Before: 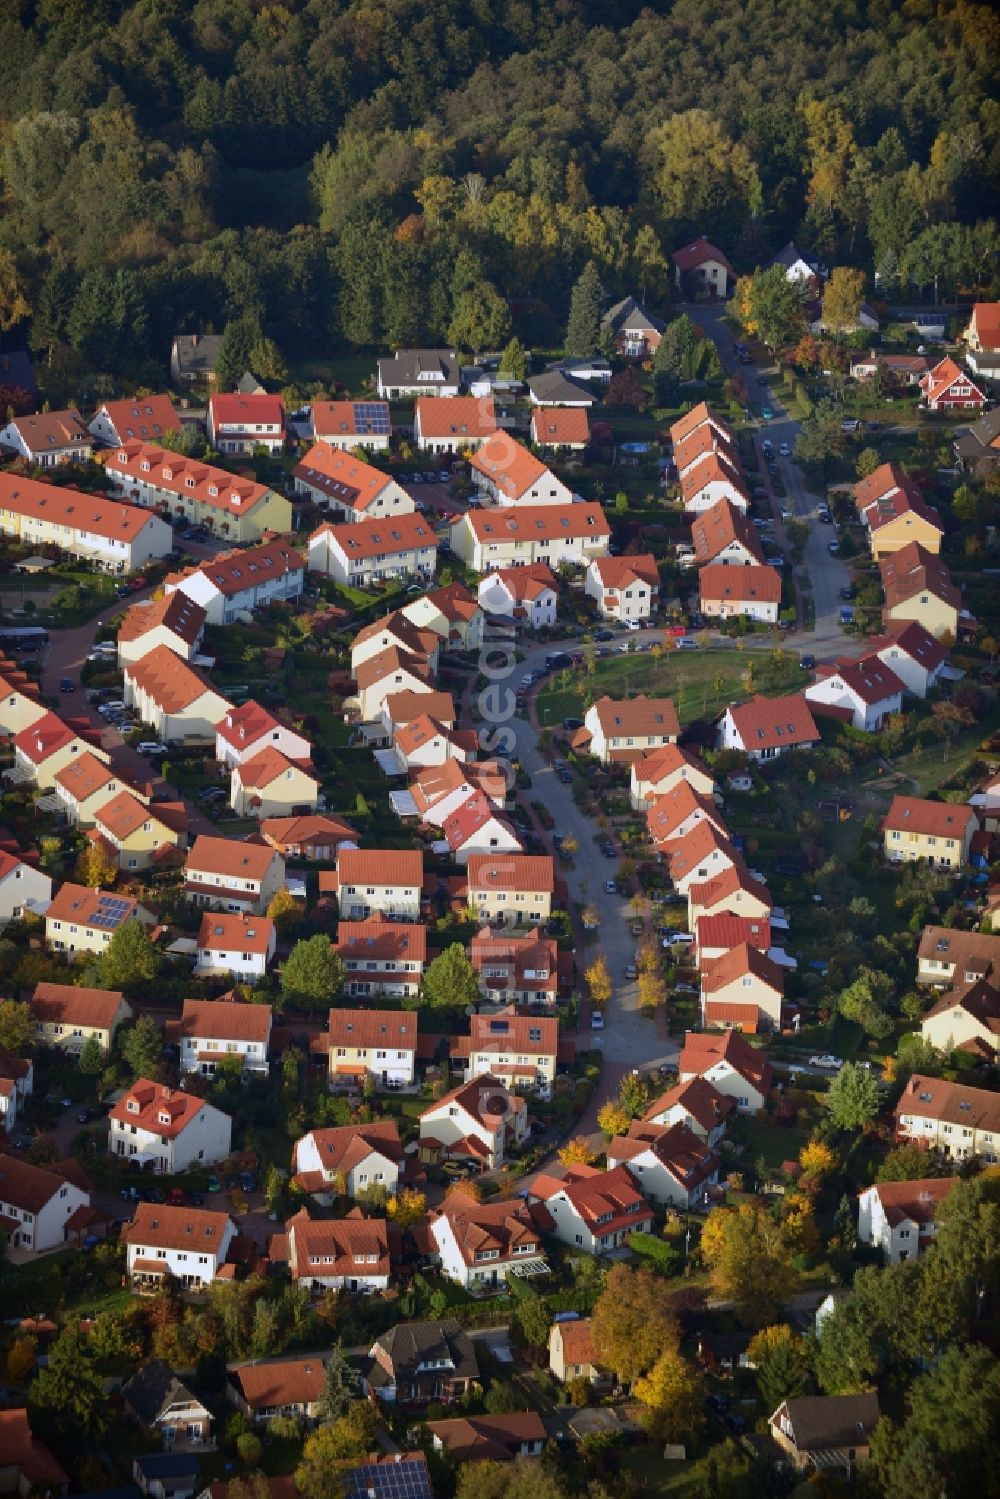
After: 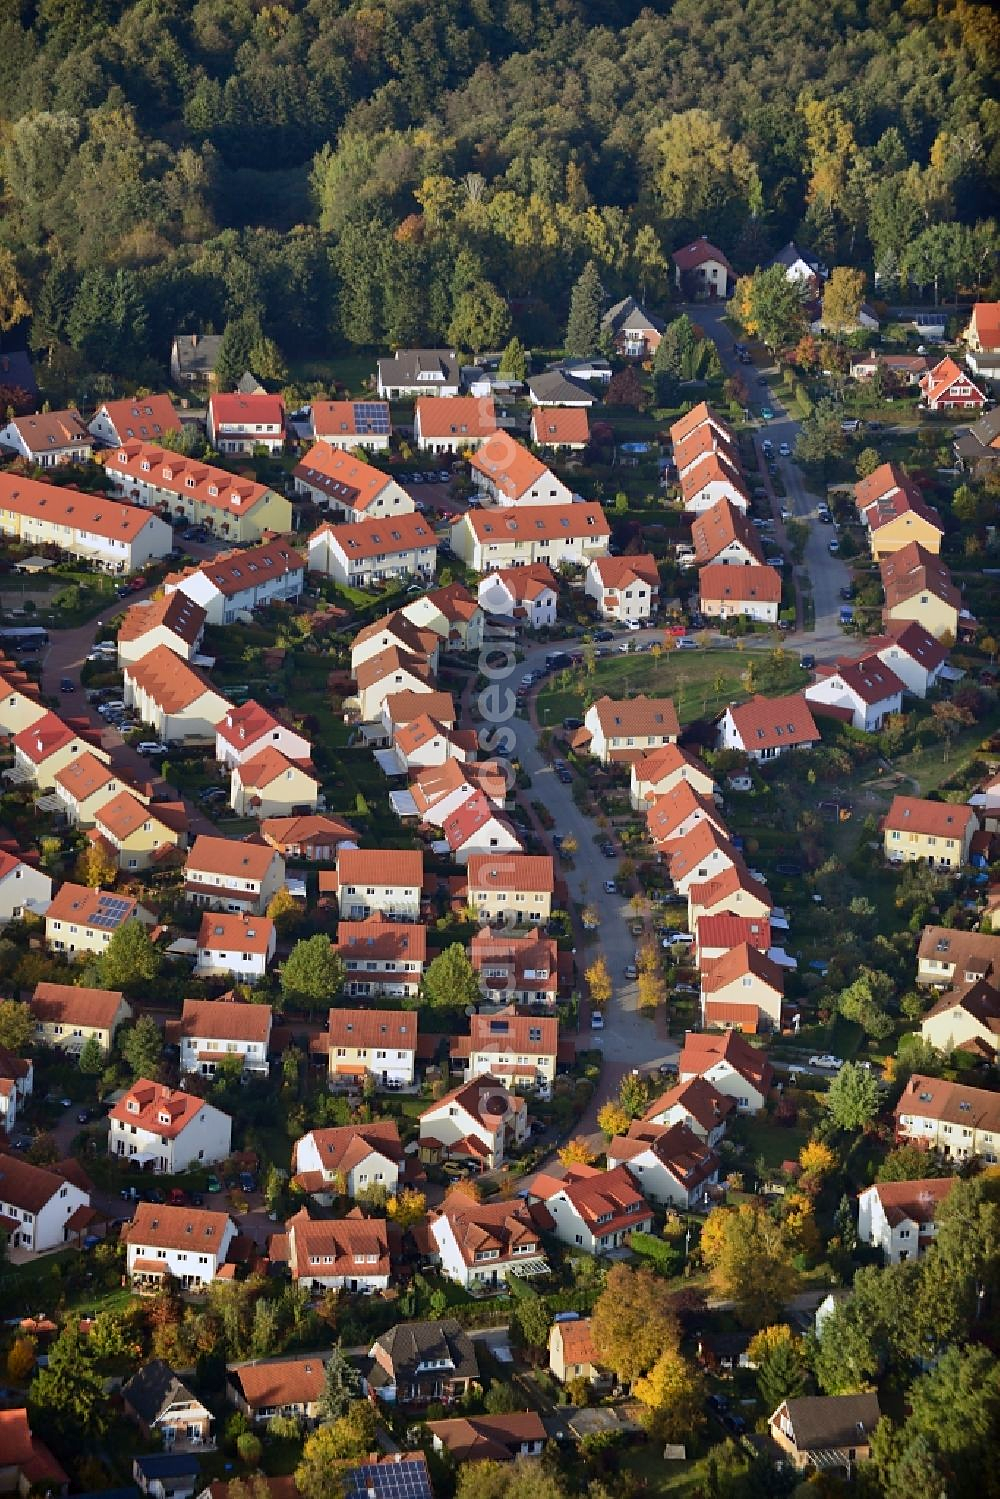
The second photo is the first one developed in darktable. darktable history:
exposure: black level correction 0.001, compensate highlight preservation false
shadows and highlights: soften with gaussian
sharpen: radius 1.826, amount 0.399, threshold 1.558
